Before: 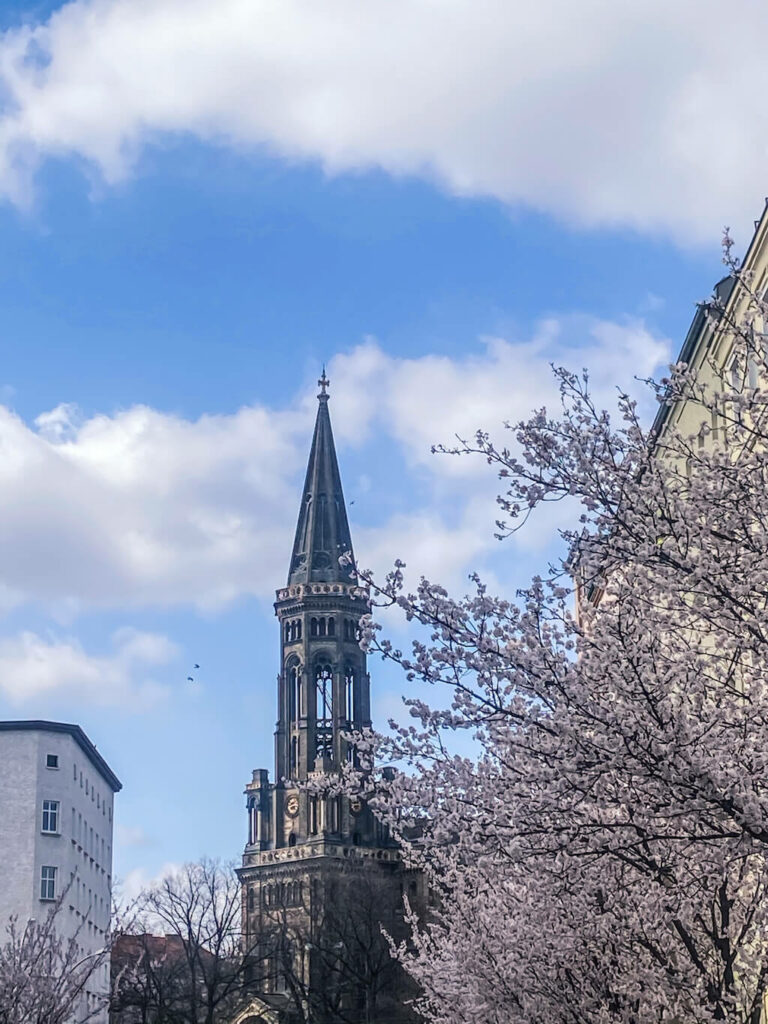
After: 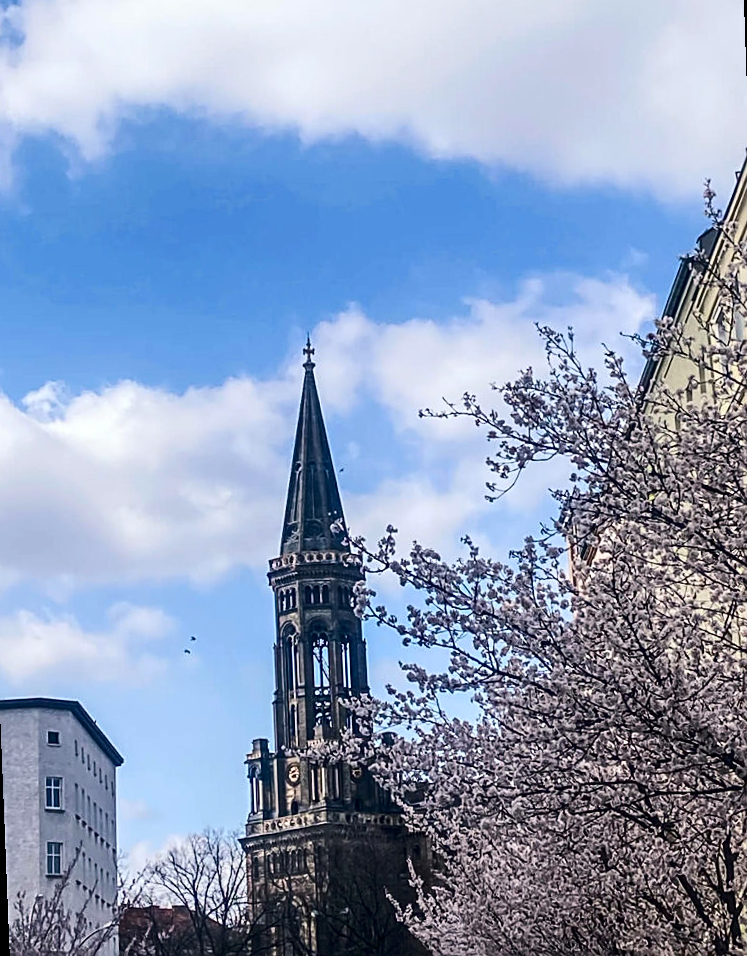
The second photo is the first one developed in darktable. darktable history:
rotate and perspective: rotation -2.12°, lens shift (vertical) 0.009, lens shift (horizontal) -0.008, automatic cropping original format, crop left 0.036, crop right 0.964, crop top 0.05, crop bottom 0.959
sharpen: on, module defaults
contrast brightness saturation: contrast 0.2, brightness -0.11, saturation 0.1
